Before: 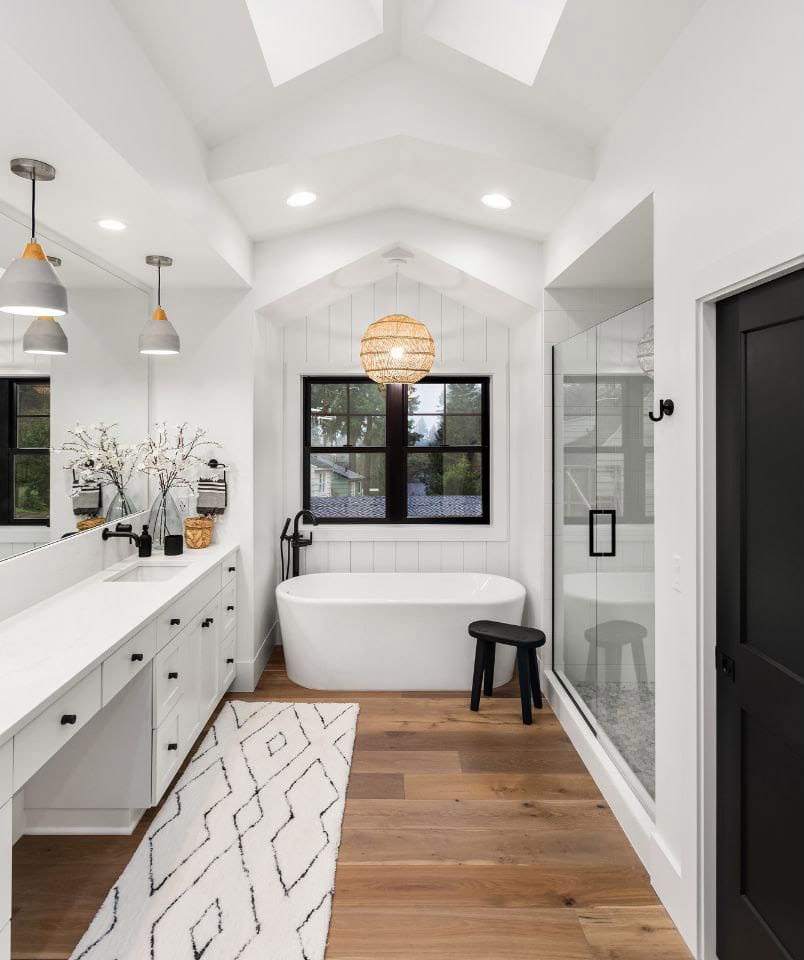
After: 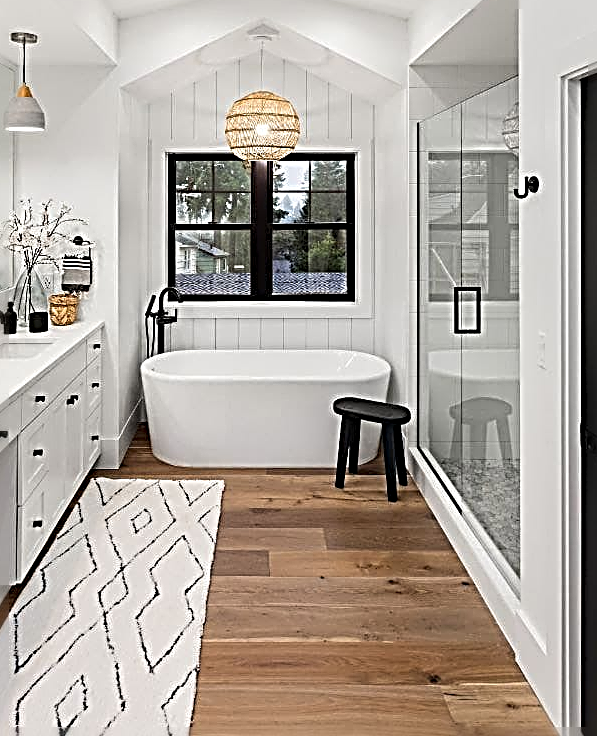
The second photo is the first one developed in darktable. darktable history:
sharpen: radius 3.201, amount 1.736
crop: left 16.84%, top 23.331%, right 8.801%
